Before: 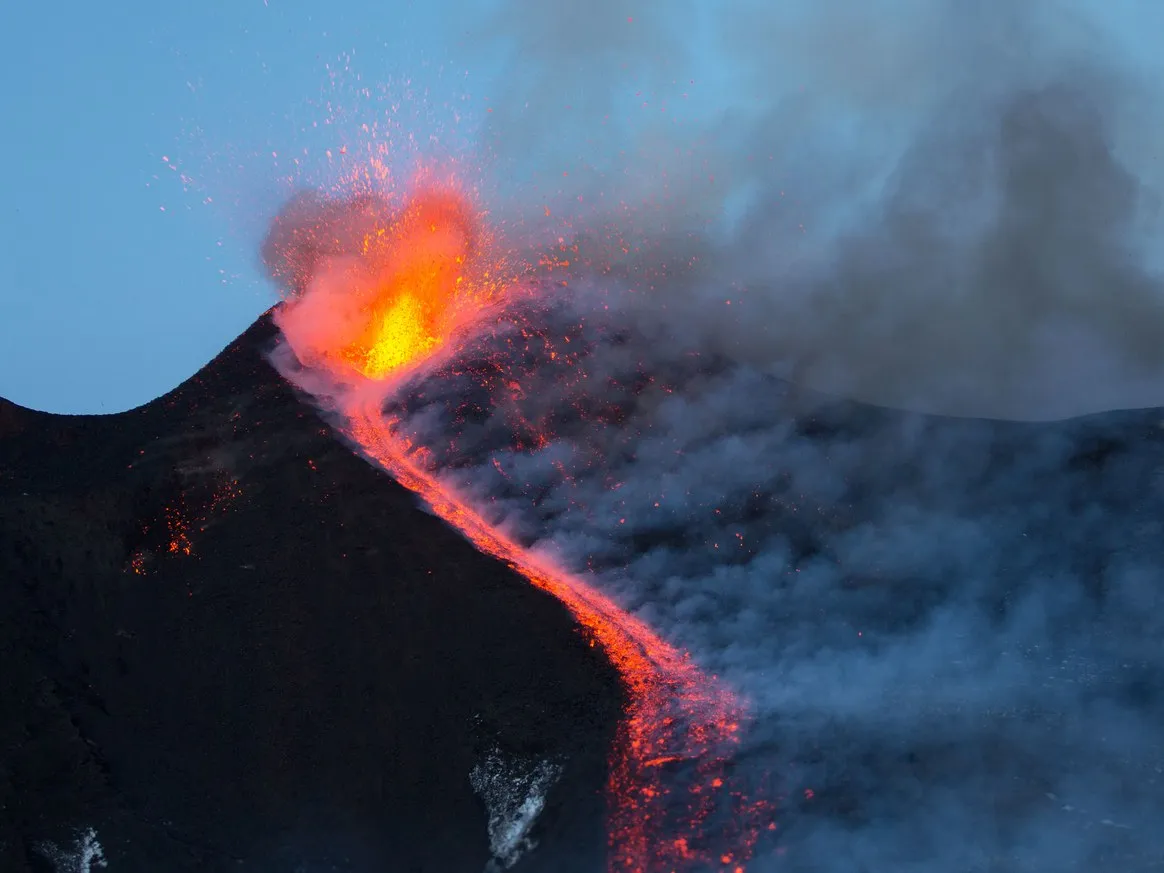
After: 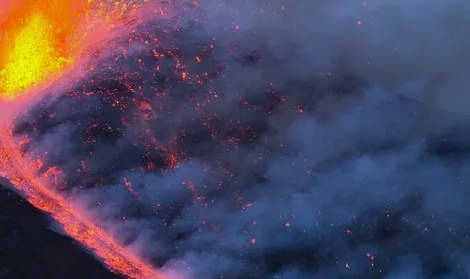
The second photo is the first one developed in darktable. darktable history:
crop: left 31.751%, top 32.172%, right 27.8%, bottom 35.83%
white balance: red 0.926, green 1.003, blue 1.133
